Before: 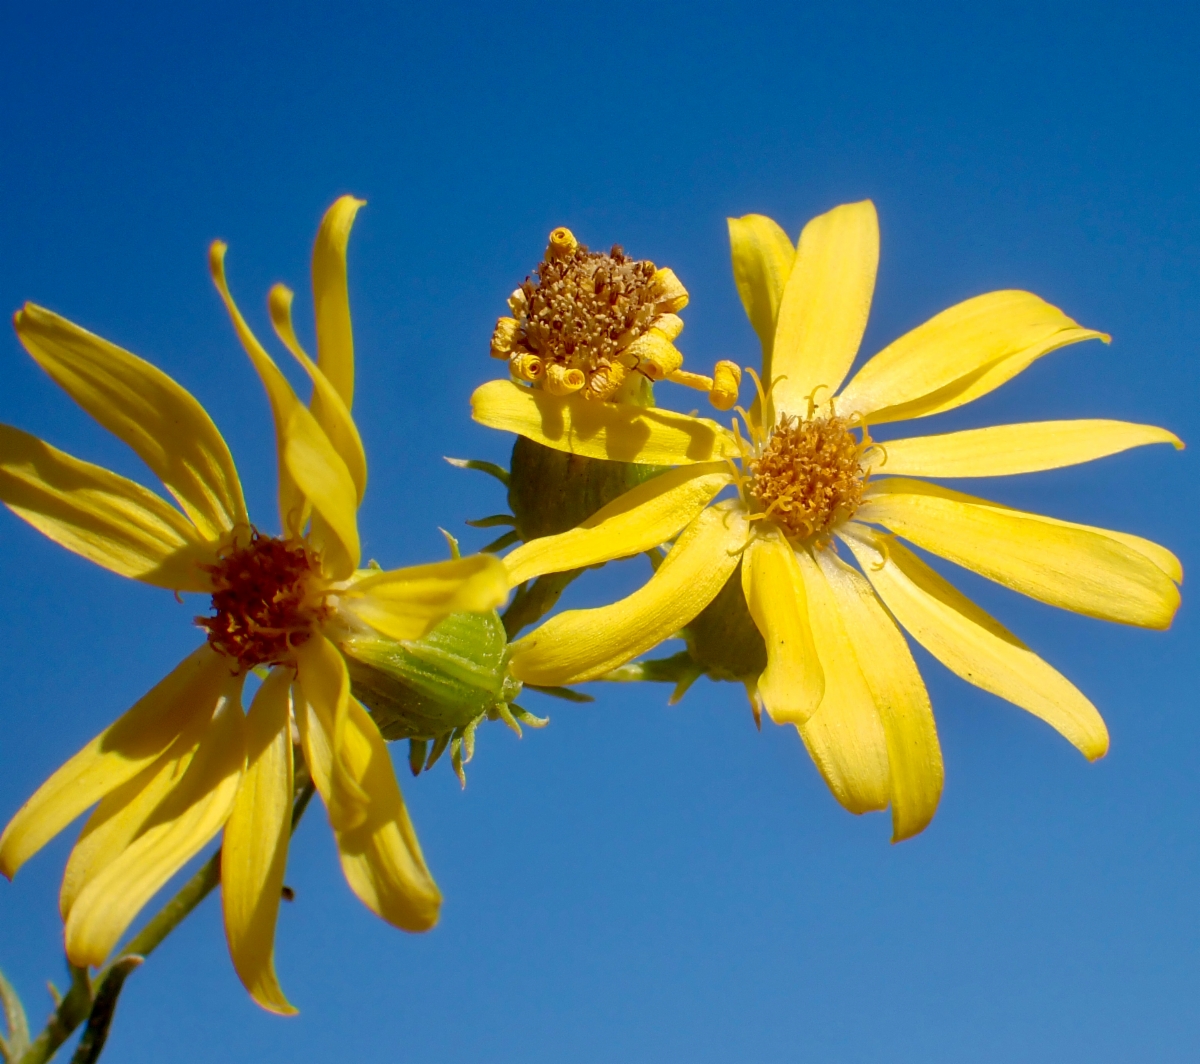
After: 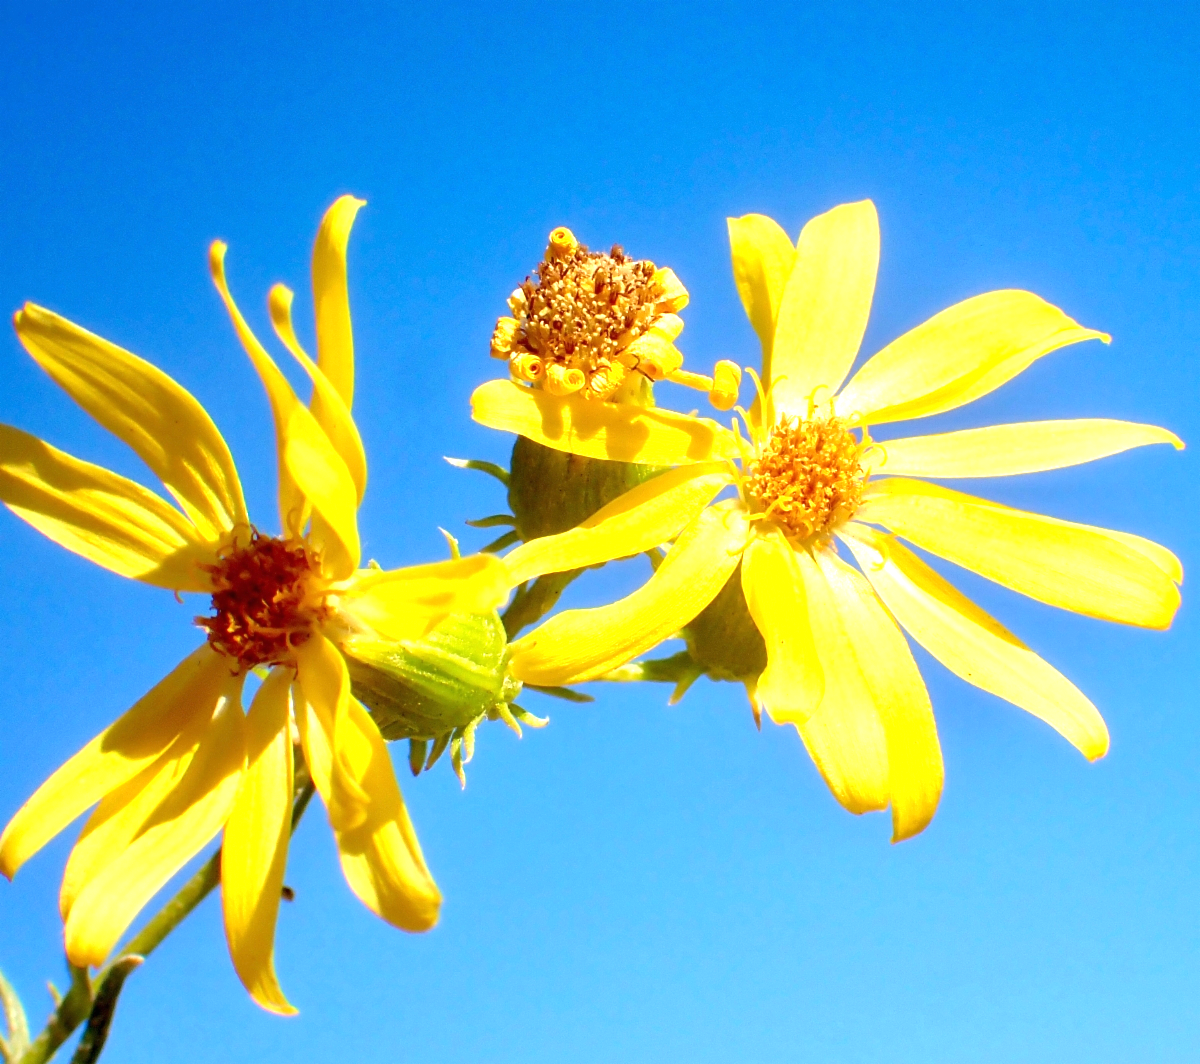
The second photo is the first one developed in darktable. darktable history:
exposure: black level correction 0, exposure 1.456 EV, compensate highlight preservation false
